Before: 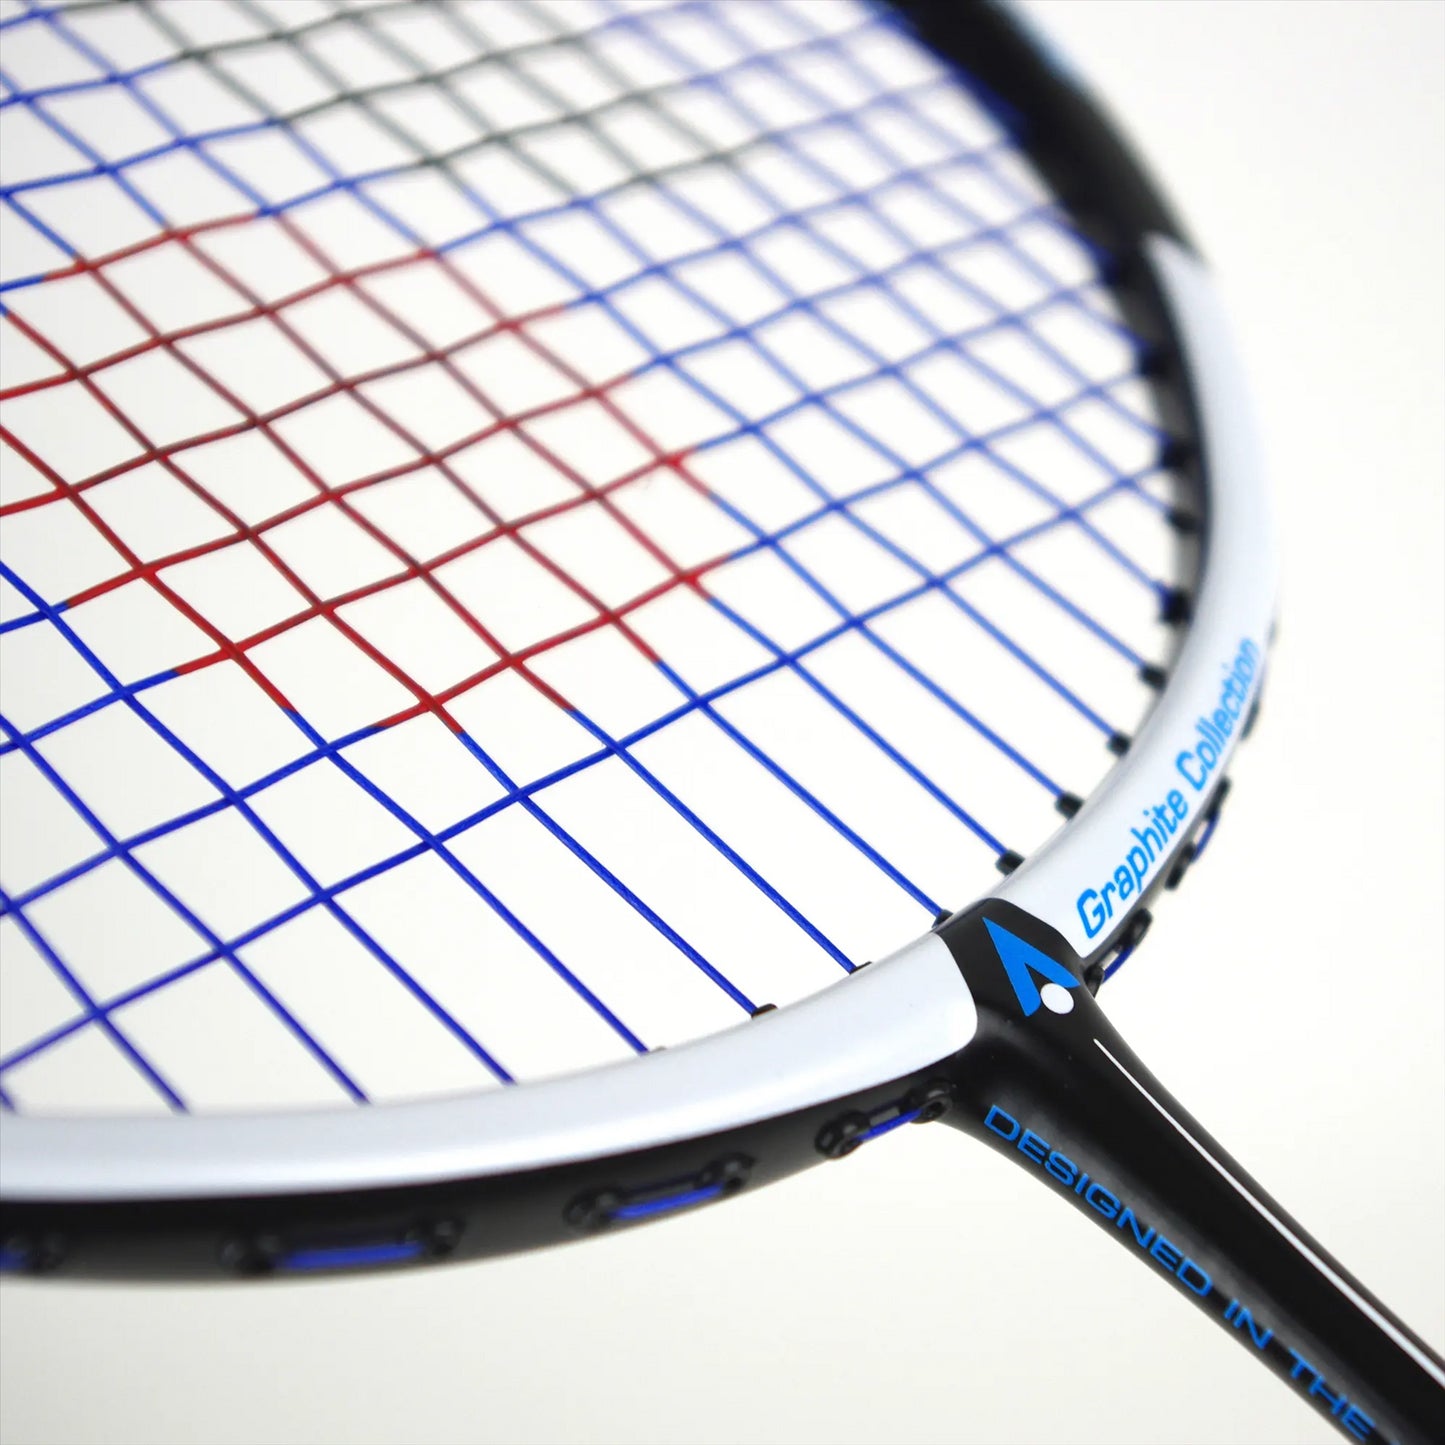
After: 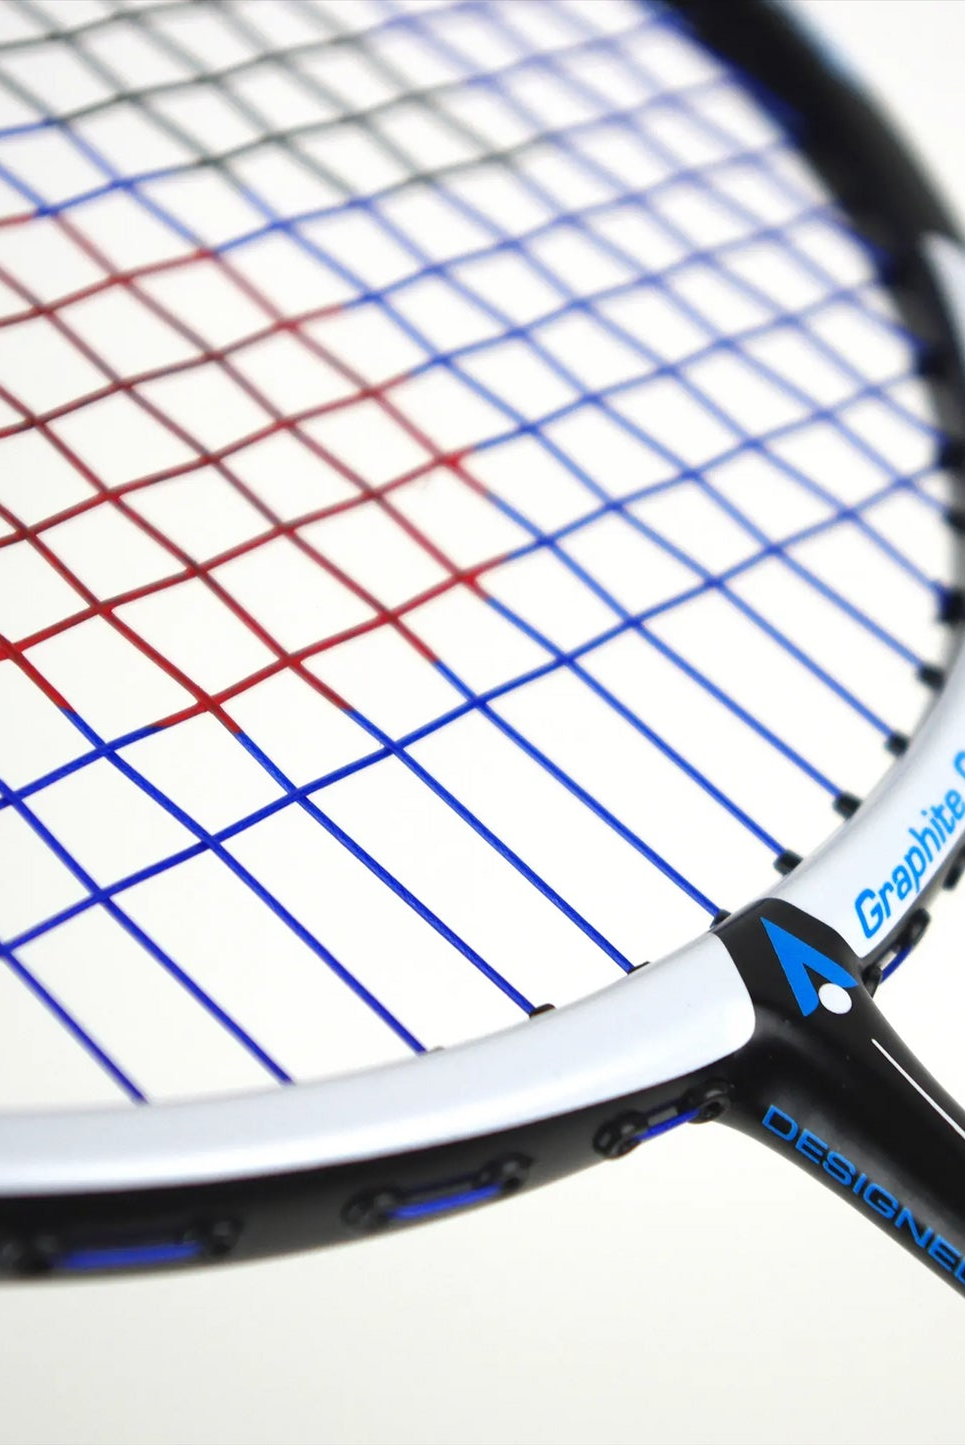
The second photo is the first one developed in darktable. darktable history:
crop: left 15.372%, right 17.788%
